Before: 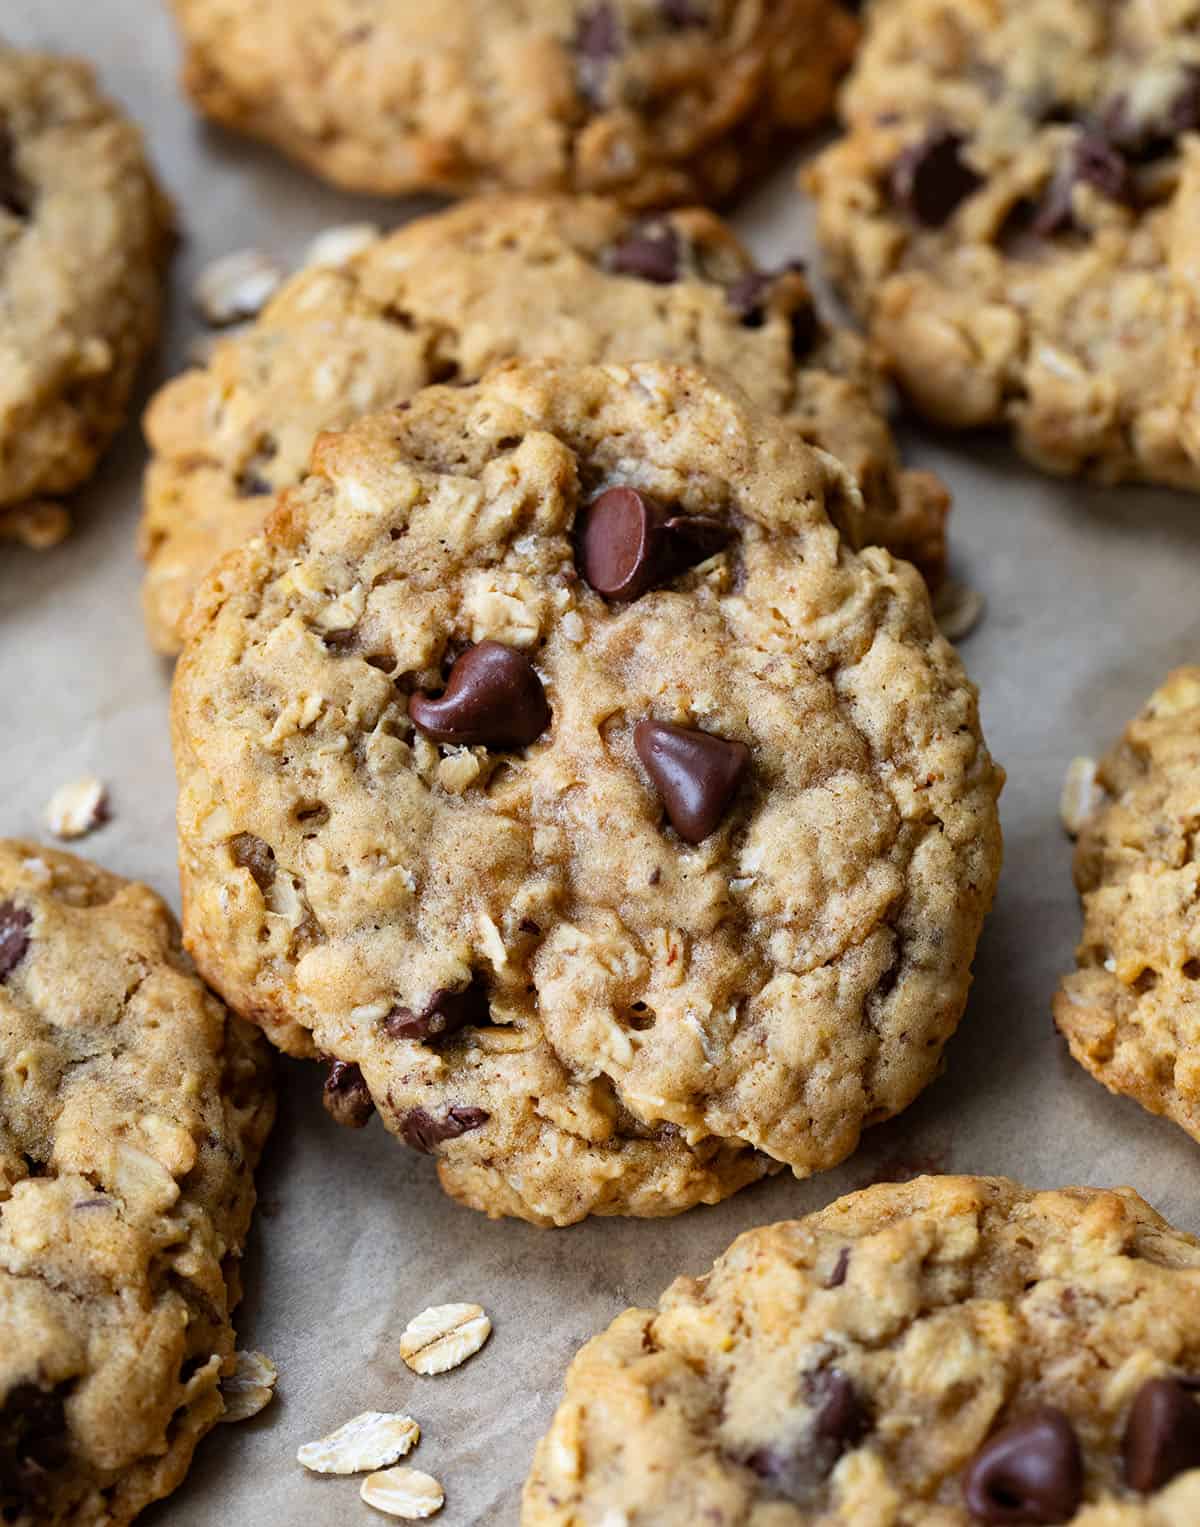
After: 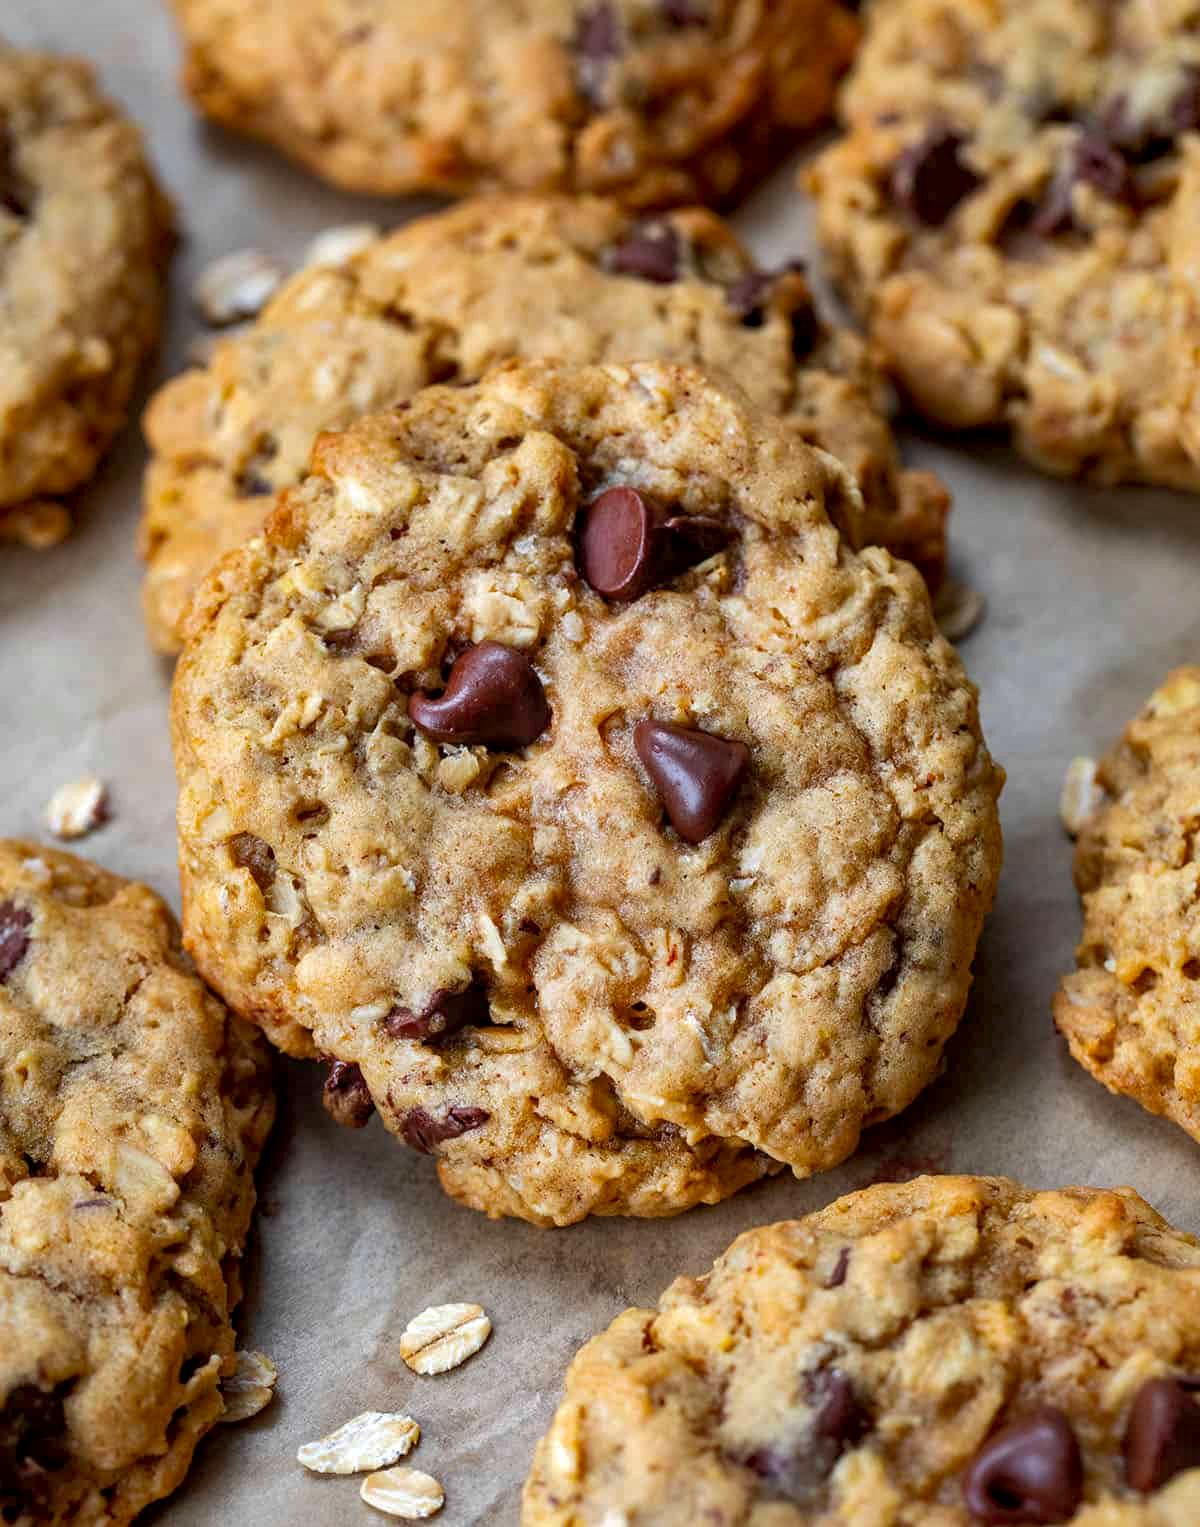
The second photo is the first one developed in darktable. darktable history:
local contrast: detail 130%
shadows and highlights: on, module defaults
